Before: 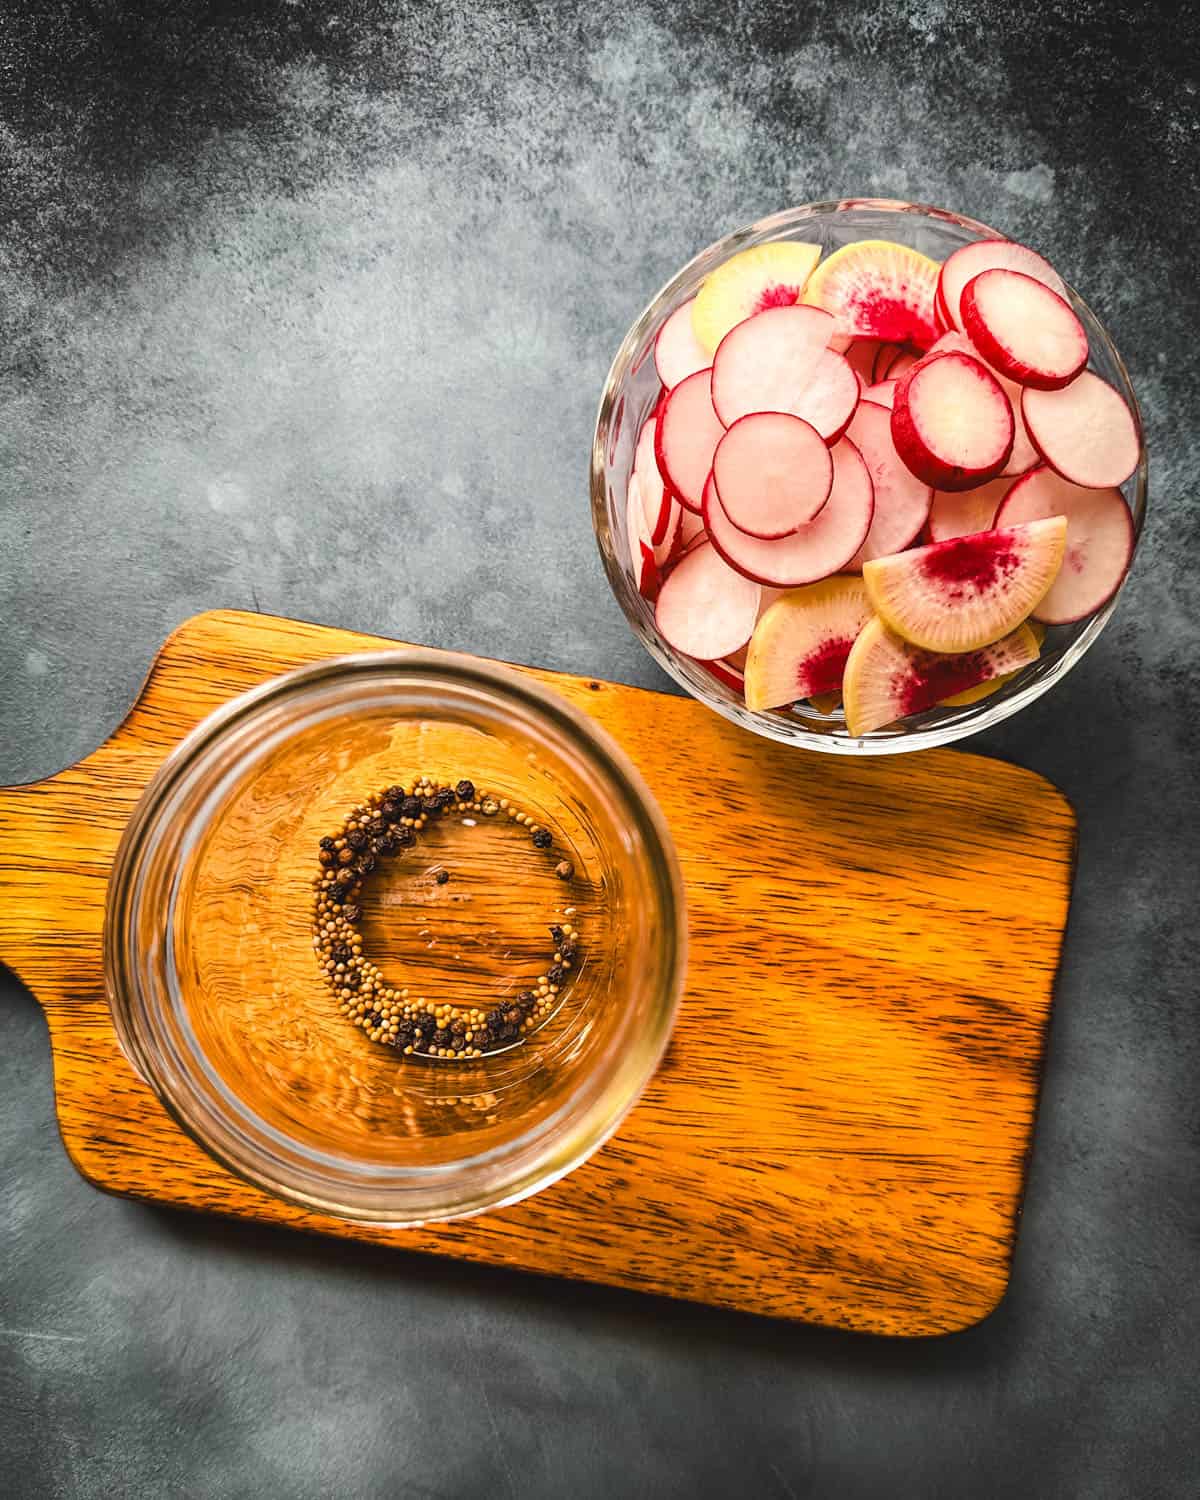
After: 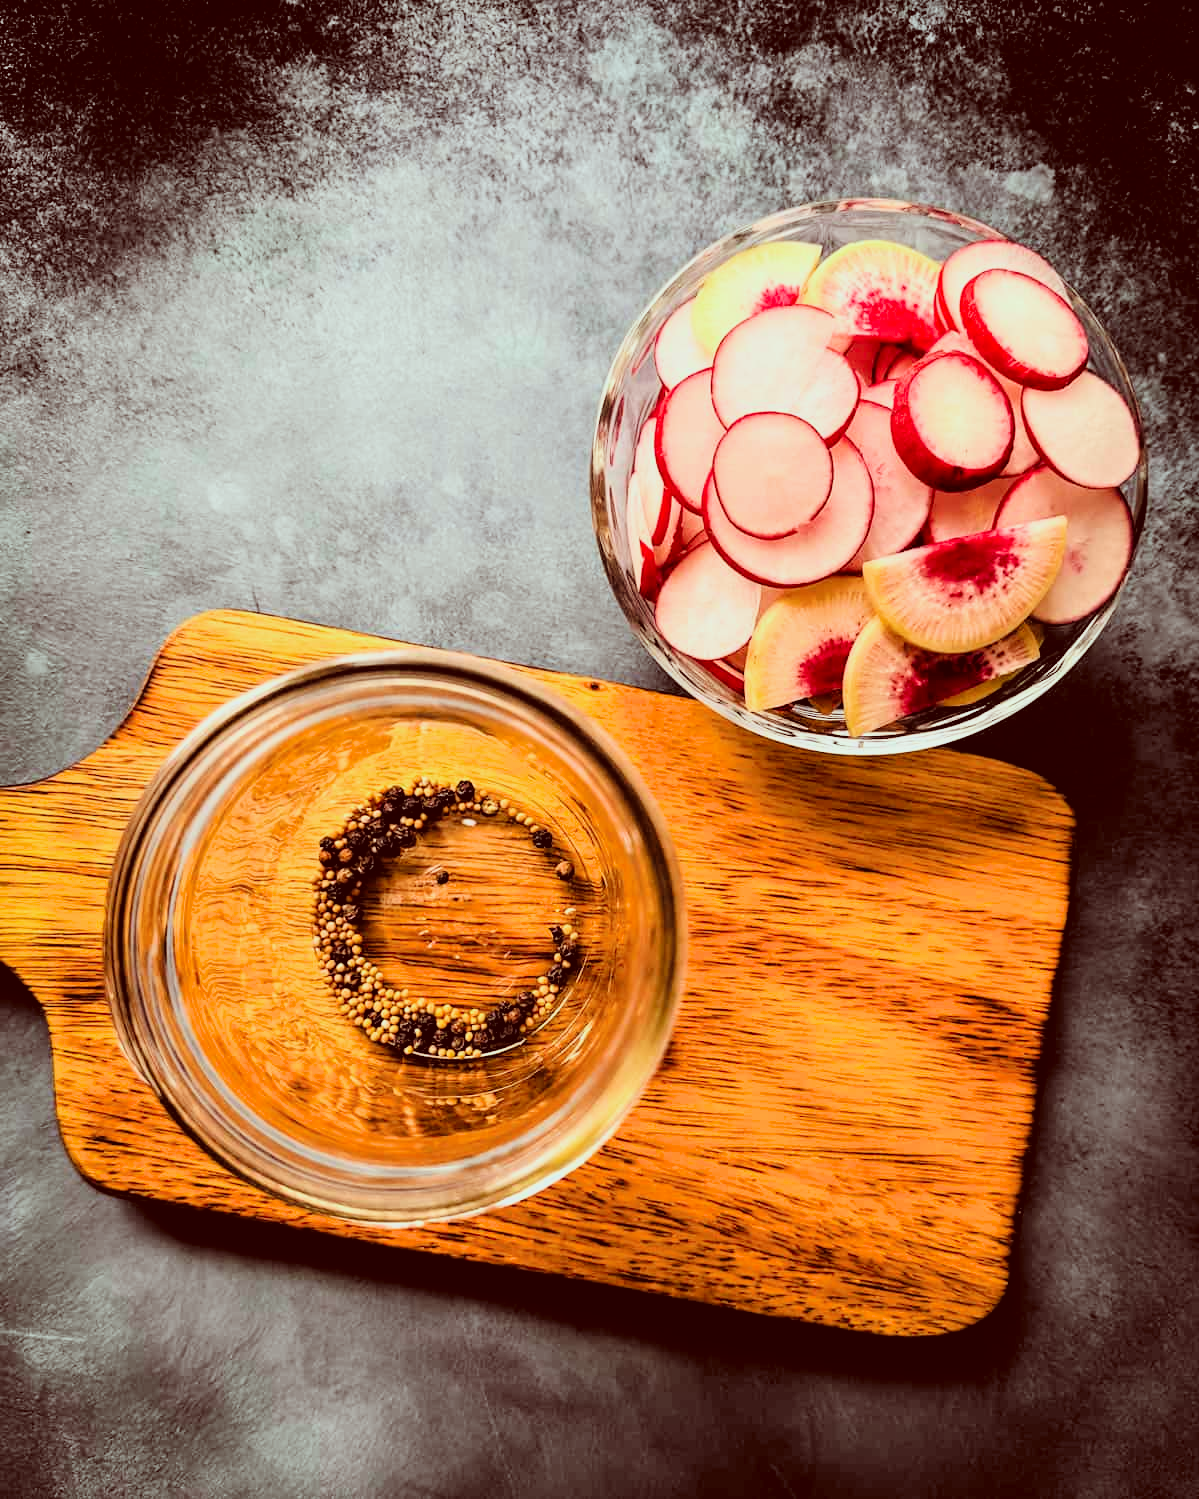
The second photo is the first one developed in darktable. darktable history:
filmic rgb: black relative exposure -5.05 EV, white relative exposure 3.97 EV, hardness 2.91, contrast 1.4, highlights saturation mix -29.11%, color science v6 (2022)
crop: left 0.062%
color correction: highlights a* -6.97, highlights b* -0.17, shadows a* 20.73, shadows b* 11.78
exposure: exposure 0.211 EV, compensate highlight preservation false
